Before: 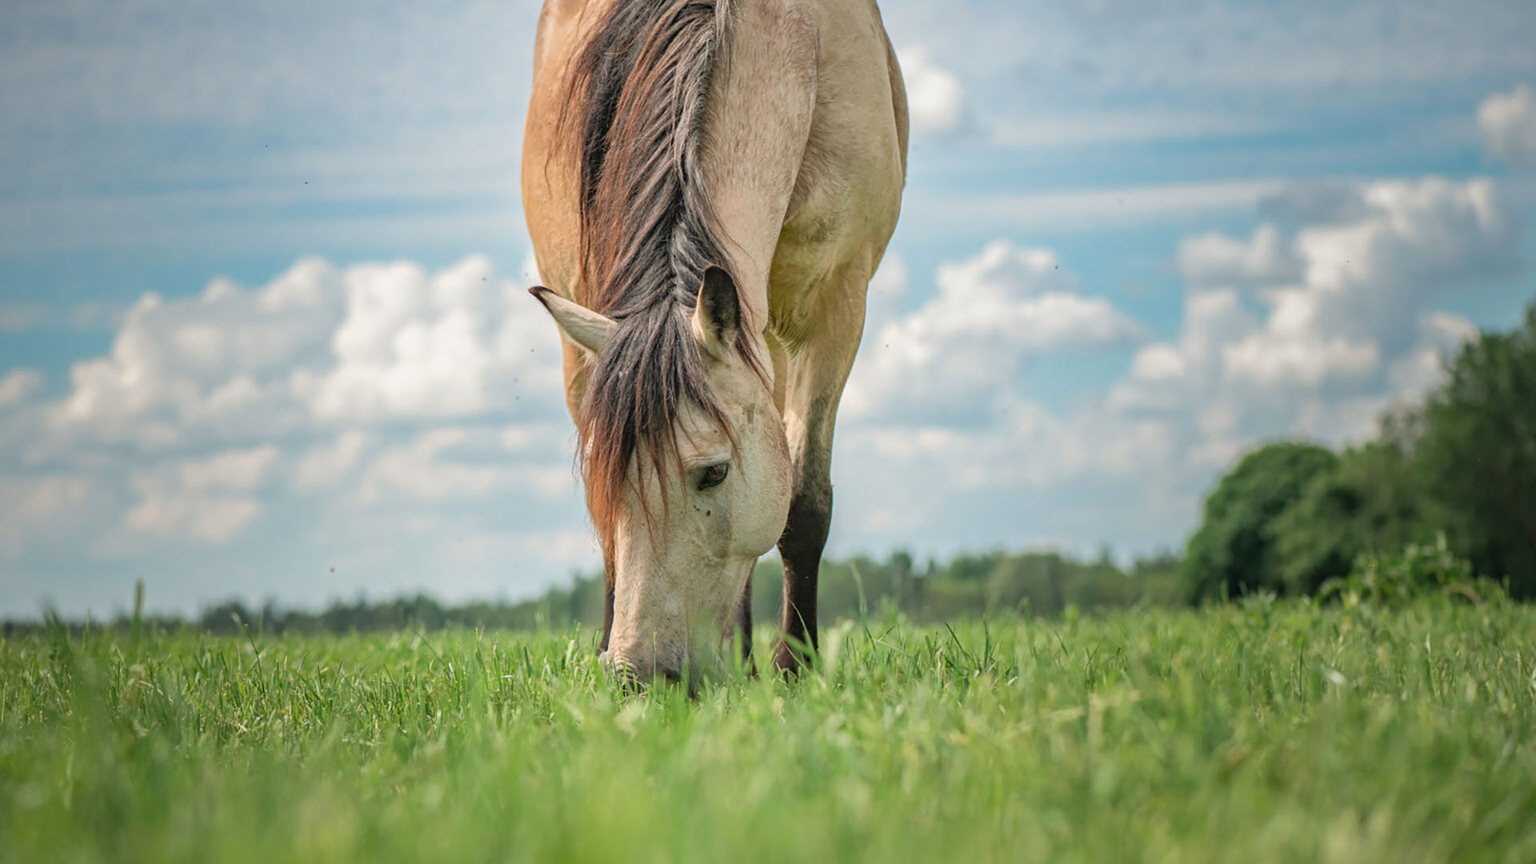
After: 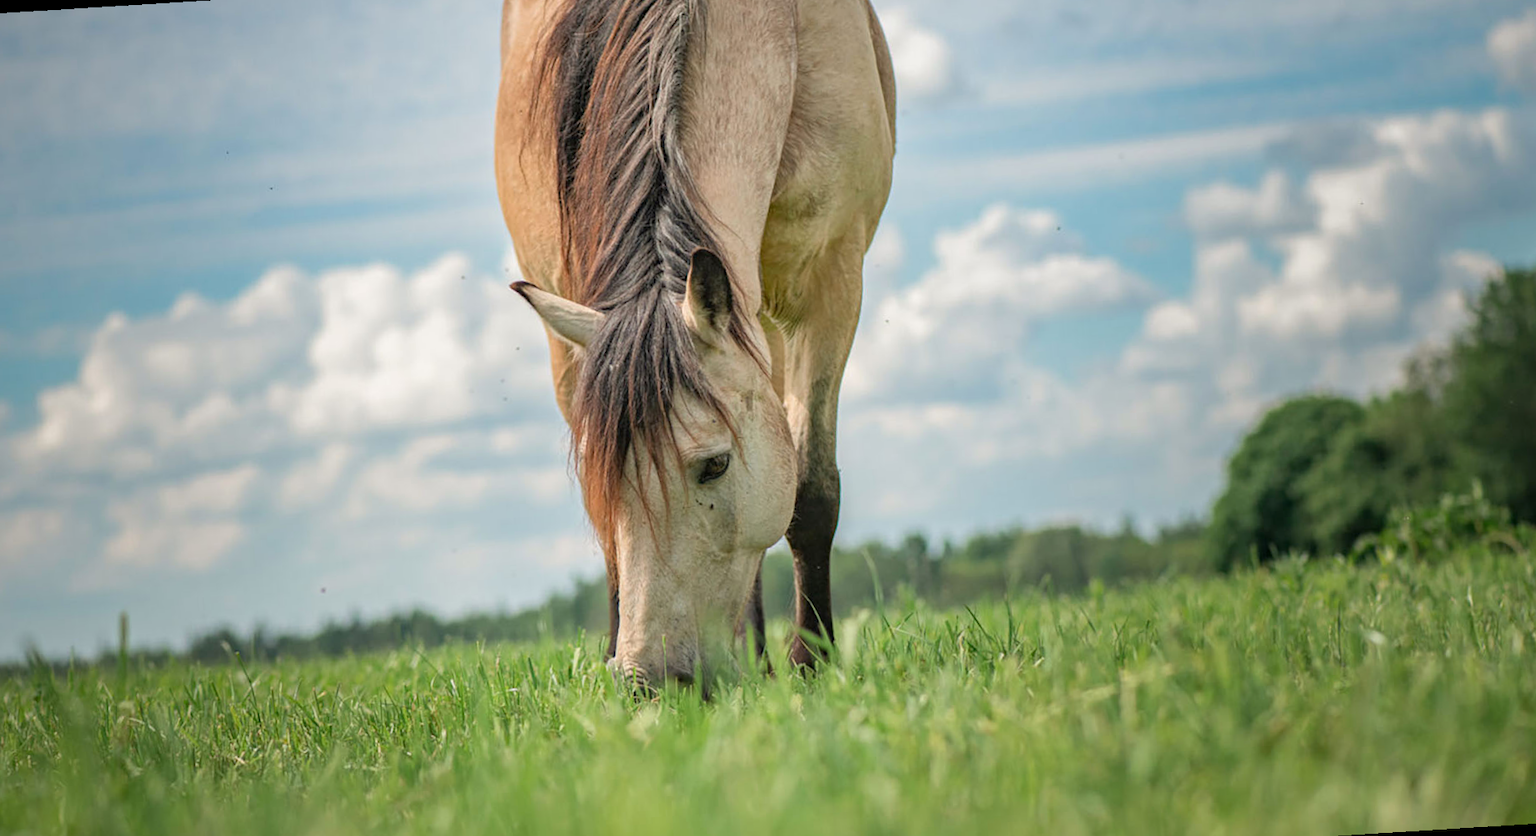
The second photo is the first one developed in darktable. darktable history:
rotate and perspective: rotation -3.52°, crop left 0.036, crop right 0.964, crop top 0.081, crop bottom 0.919
exposure: black level correction 0.001, compensate highlight preservation false
